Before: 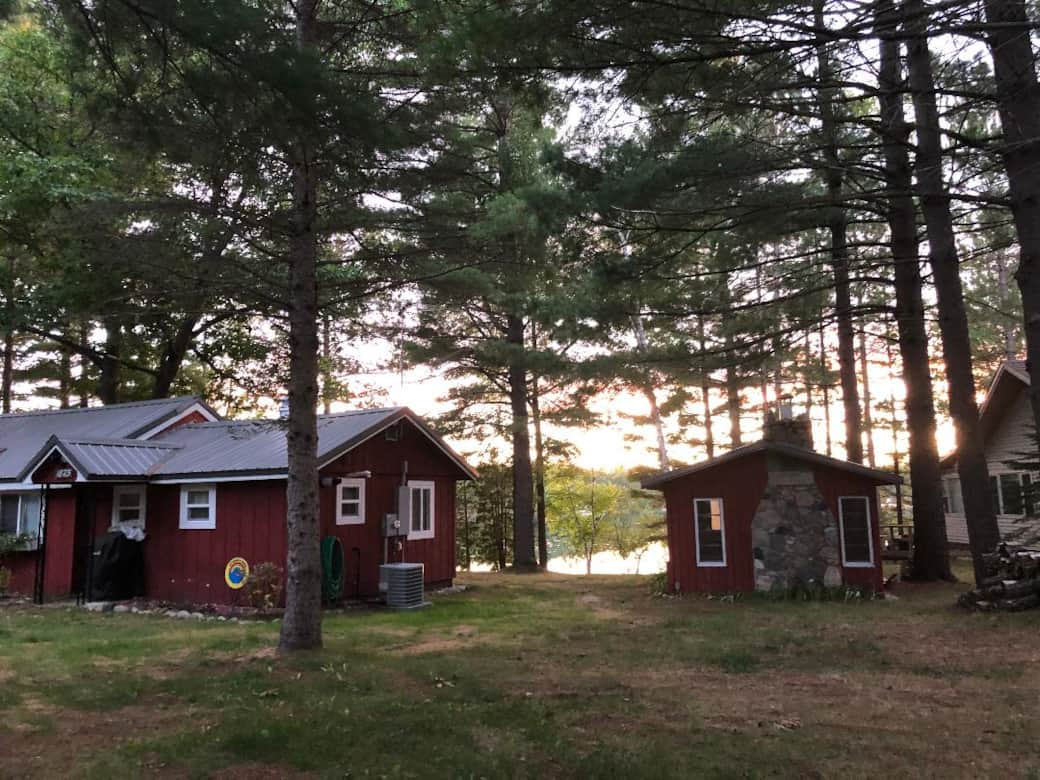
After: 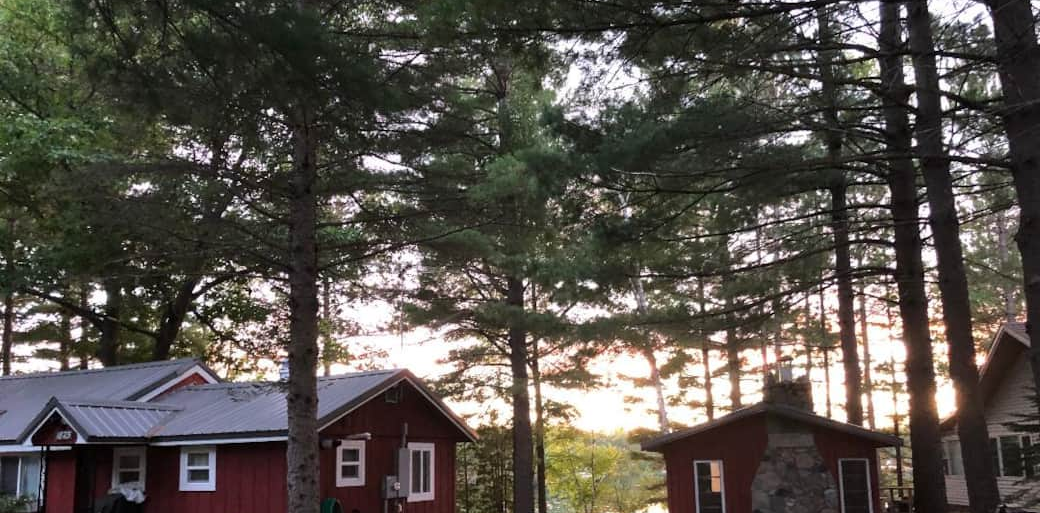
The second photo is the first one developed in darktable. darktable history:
crop and rotate: top 4.949%, bottom 29.172%
